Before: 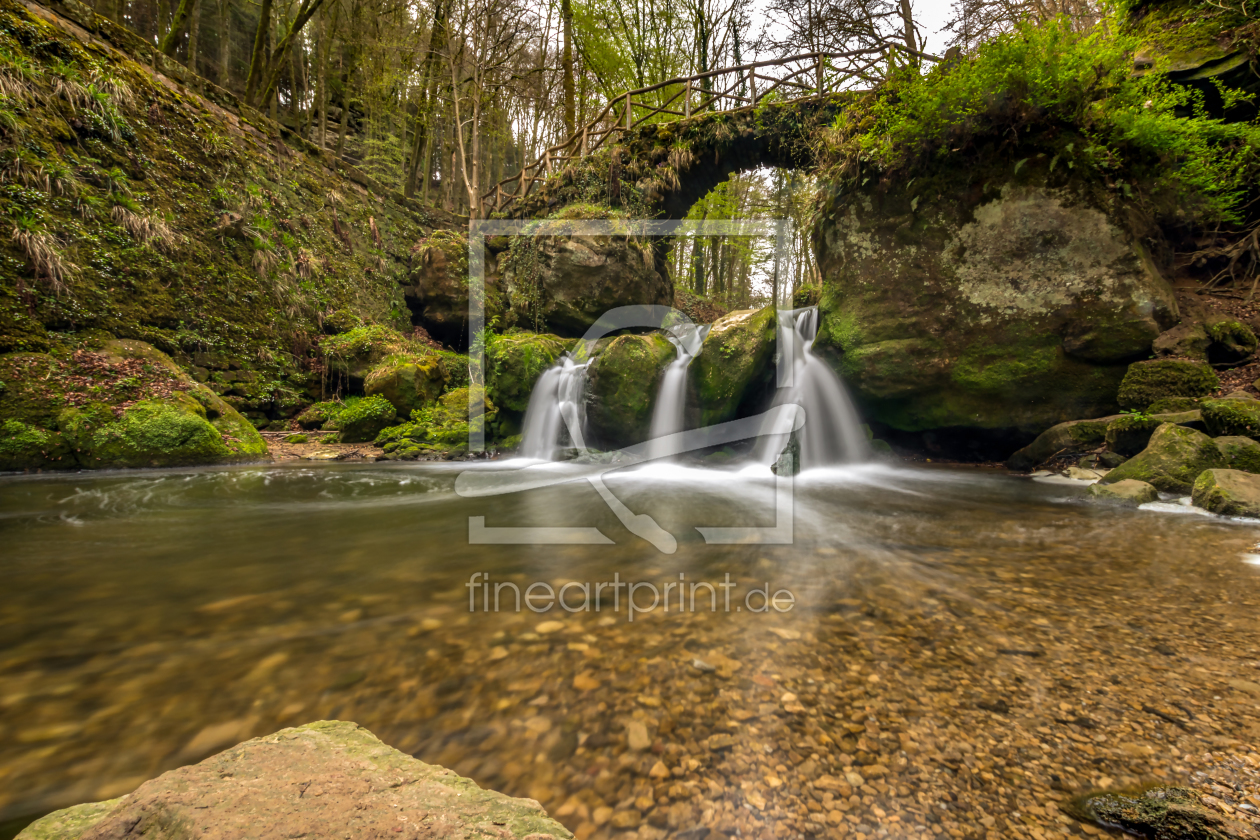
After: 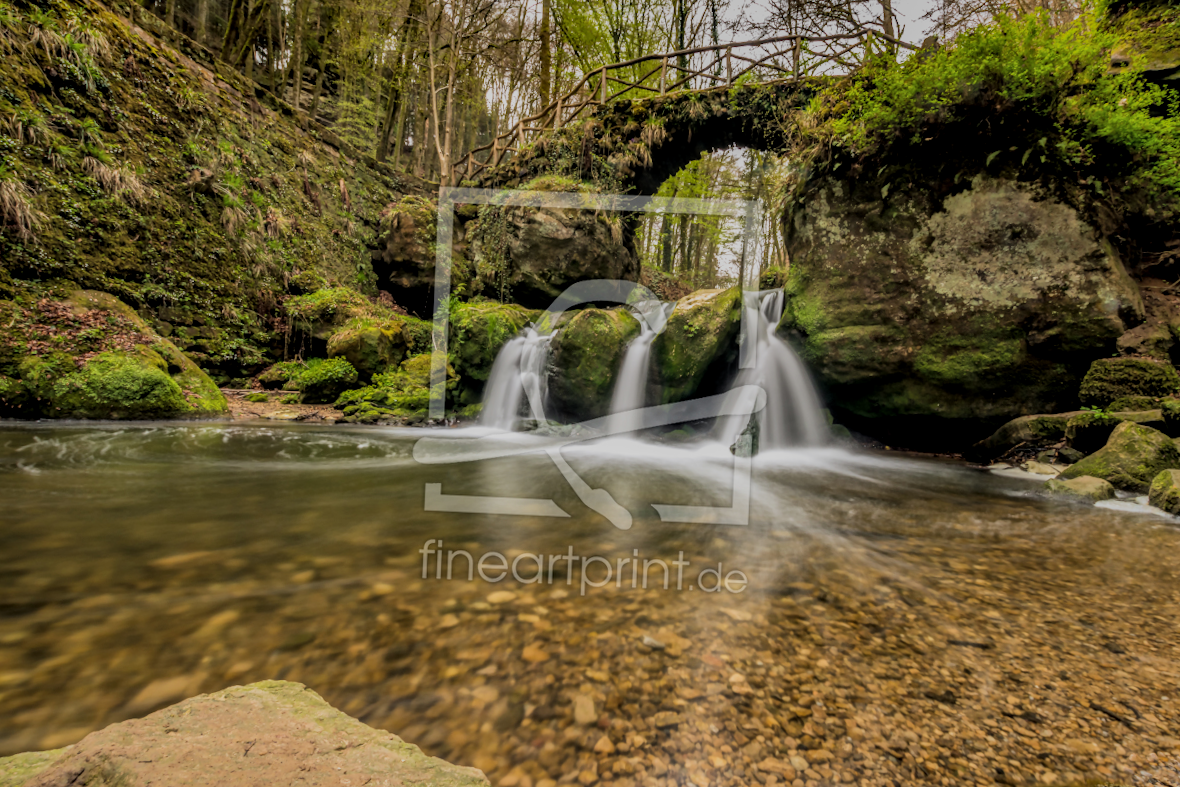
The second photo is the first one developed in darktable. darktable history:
crop and rotate: angle -2.61°
filmic rgb: black relative exposure -7.65 EV, white relative exposure 4.56 EV, hardness 3.61
shadows and highlights: shadows 39.6, highlights -59.89
local contrast: on, module defaults
